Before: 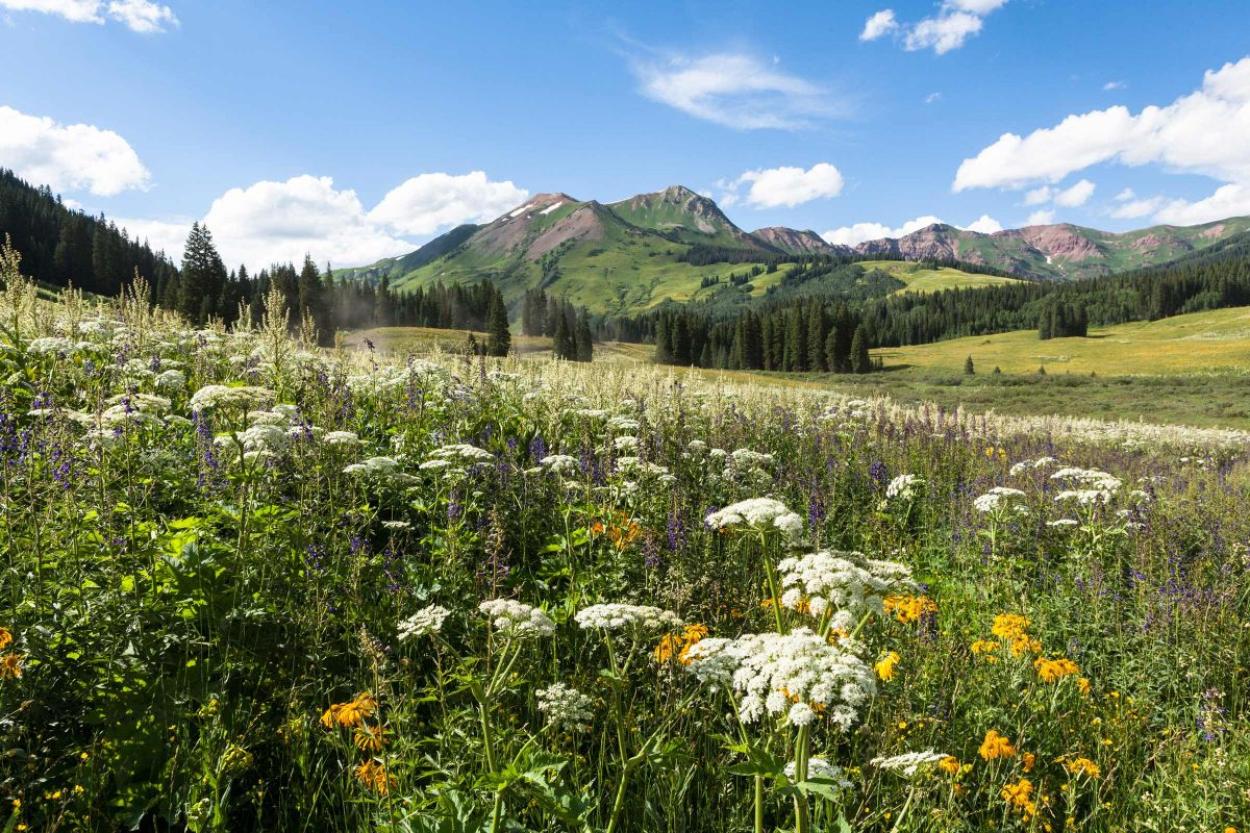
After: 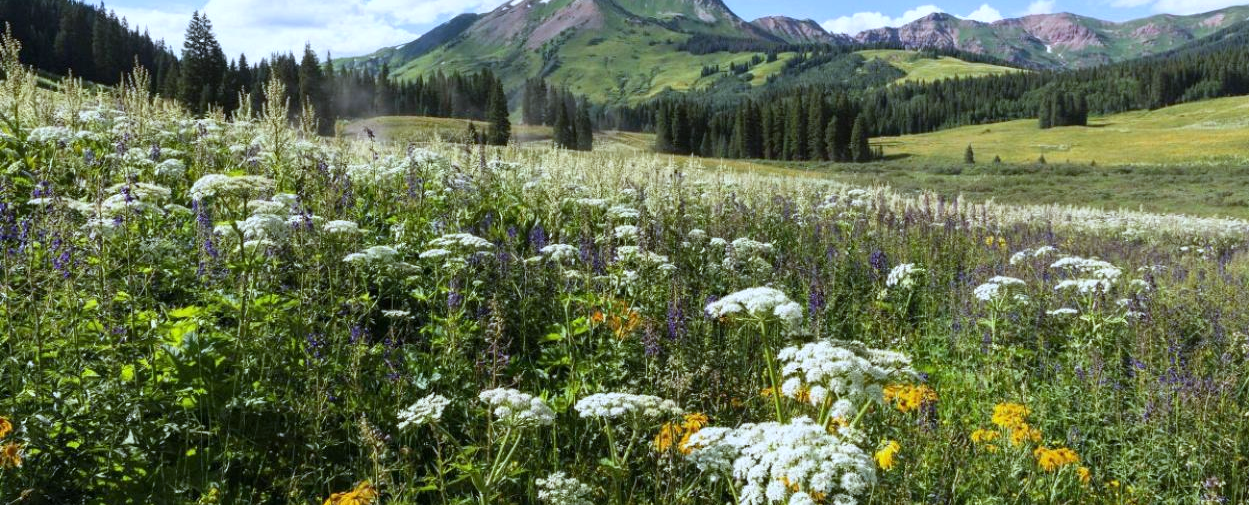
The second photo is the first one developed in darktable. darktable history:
white balance: red 0.926, green 1.003, blue 1.133
crop and rotate: top 25.357%, bottom 13.942%
